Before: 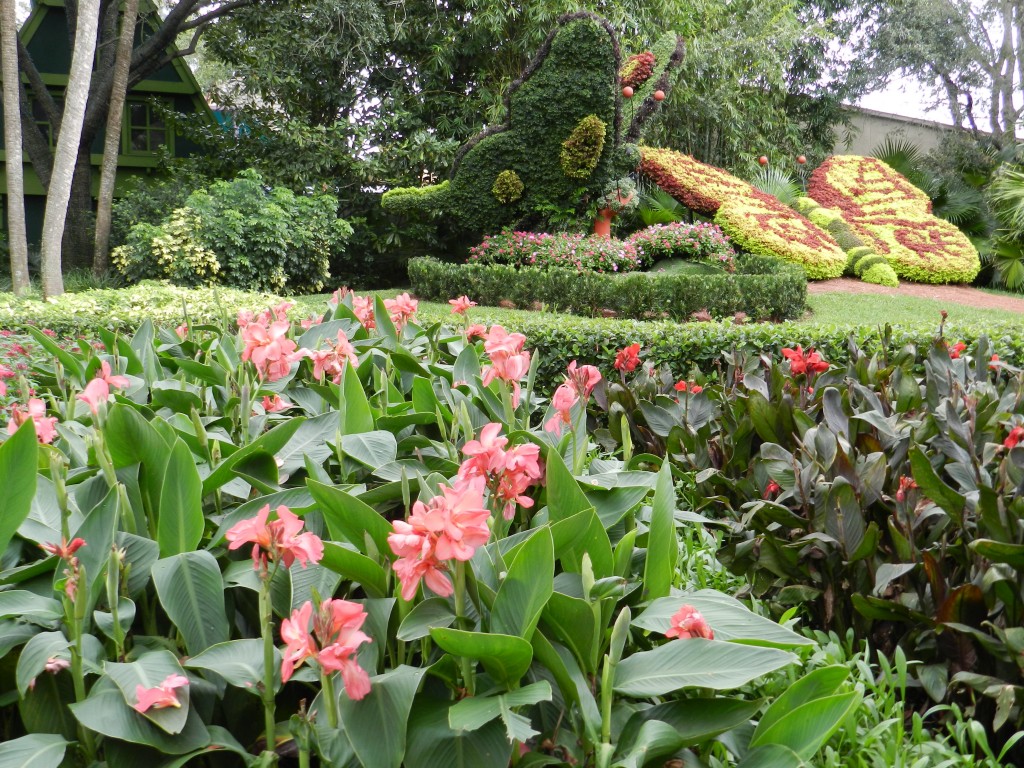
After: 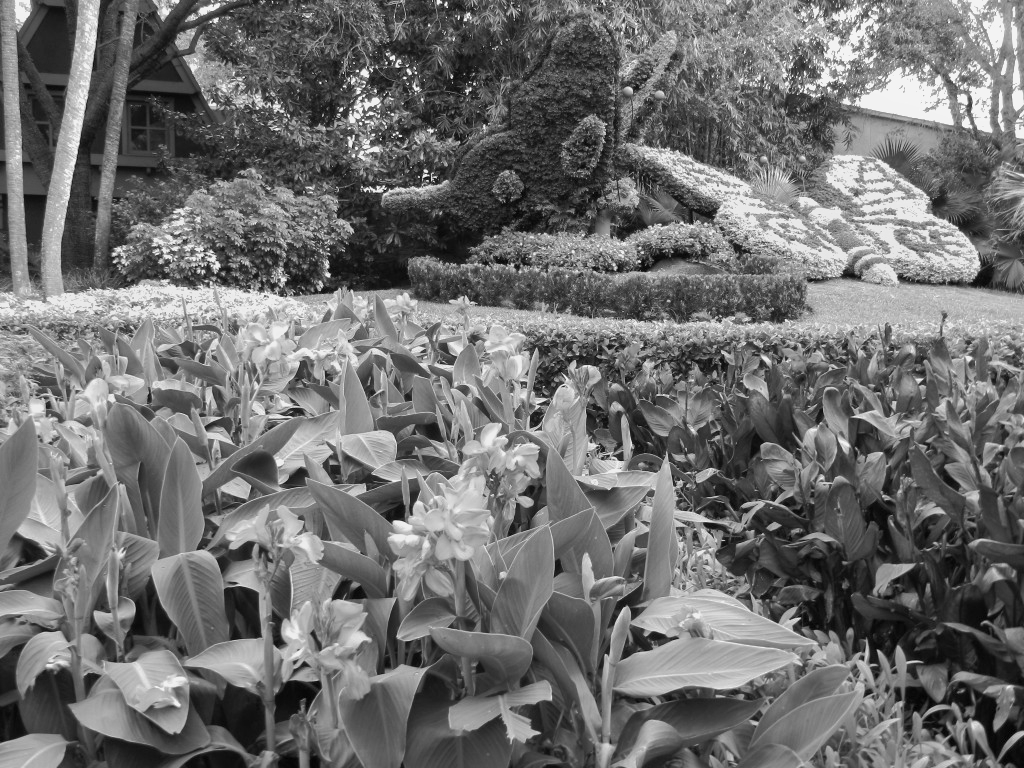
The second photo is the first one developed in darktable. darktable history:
shadows and highlights: on, module defaults
monochrome: a 14.95, b -89.96
tone equalizer: -8 EV -0.417 EV, -7 EV -0.389 EV, -6 EV -0.333 EV, -5 EV -0.222 EV, -3 EV 0.222 EV, -2 EV 0.333 EV, -1 EV 0.389 EV, +0 EV 0.417 EV, edges refinement/feathering 500, mask exposure compensation -1.57 EV, preserve details no
